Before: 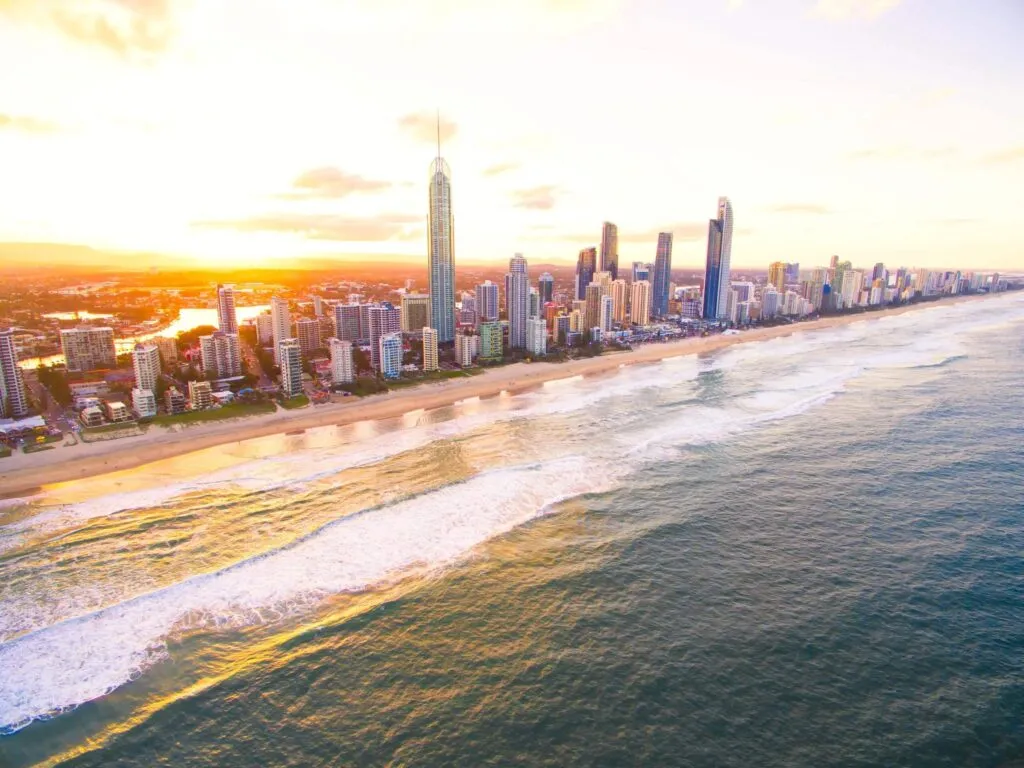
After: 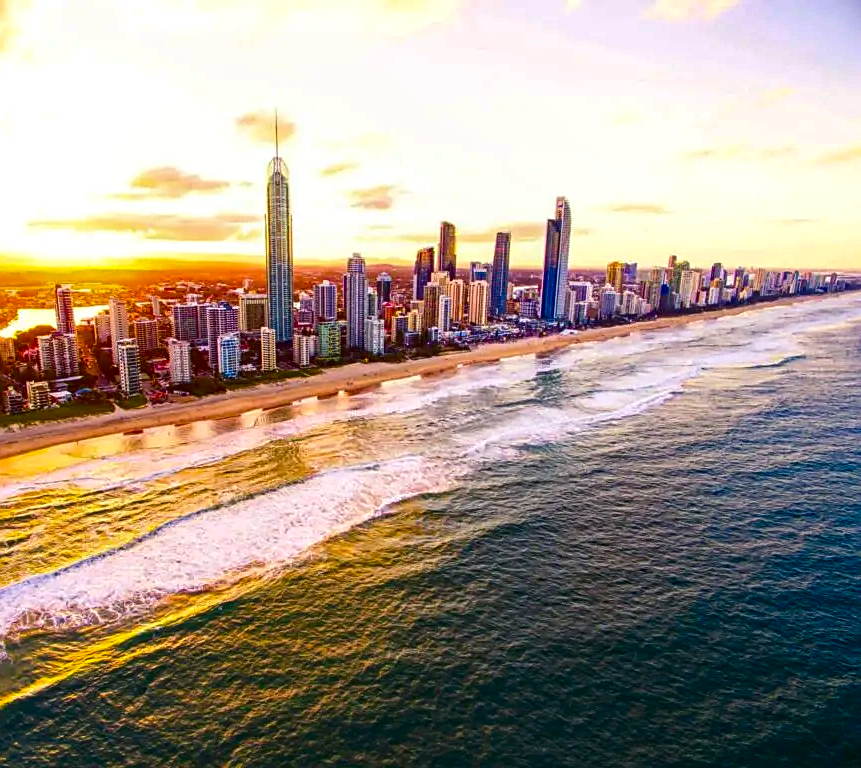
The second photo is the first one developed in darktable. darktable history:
crop: left 15.854%
sharpen: on, module defaults
local contrast: detail 130%
color balance rgb: linear chroma grading › global chroma 15.067%, perceptual saturation grading › global saturation 0.423%, global vibrance 20%
contrast brightness saturation: contrast 0.134, brightness -0.227, saturation 0.144
haze removal: strength 0.411, compatibility mode true, adaptive false
